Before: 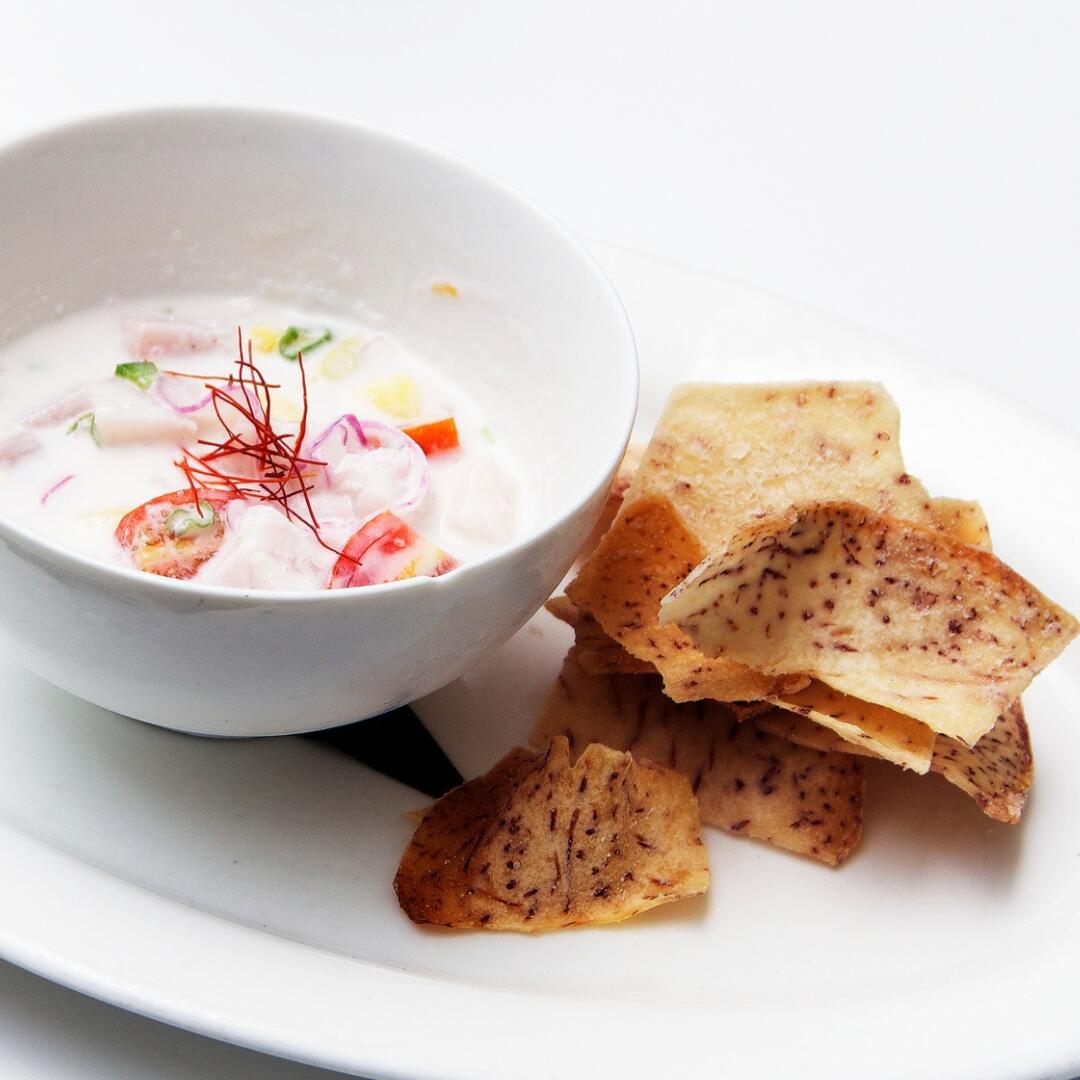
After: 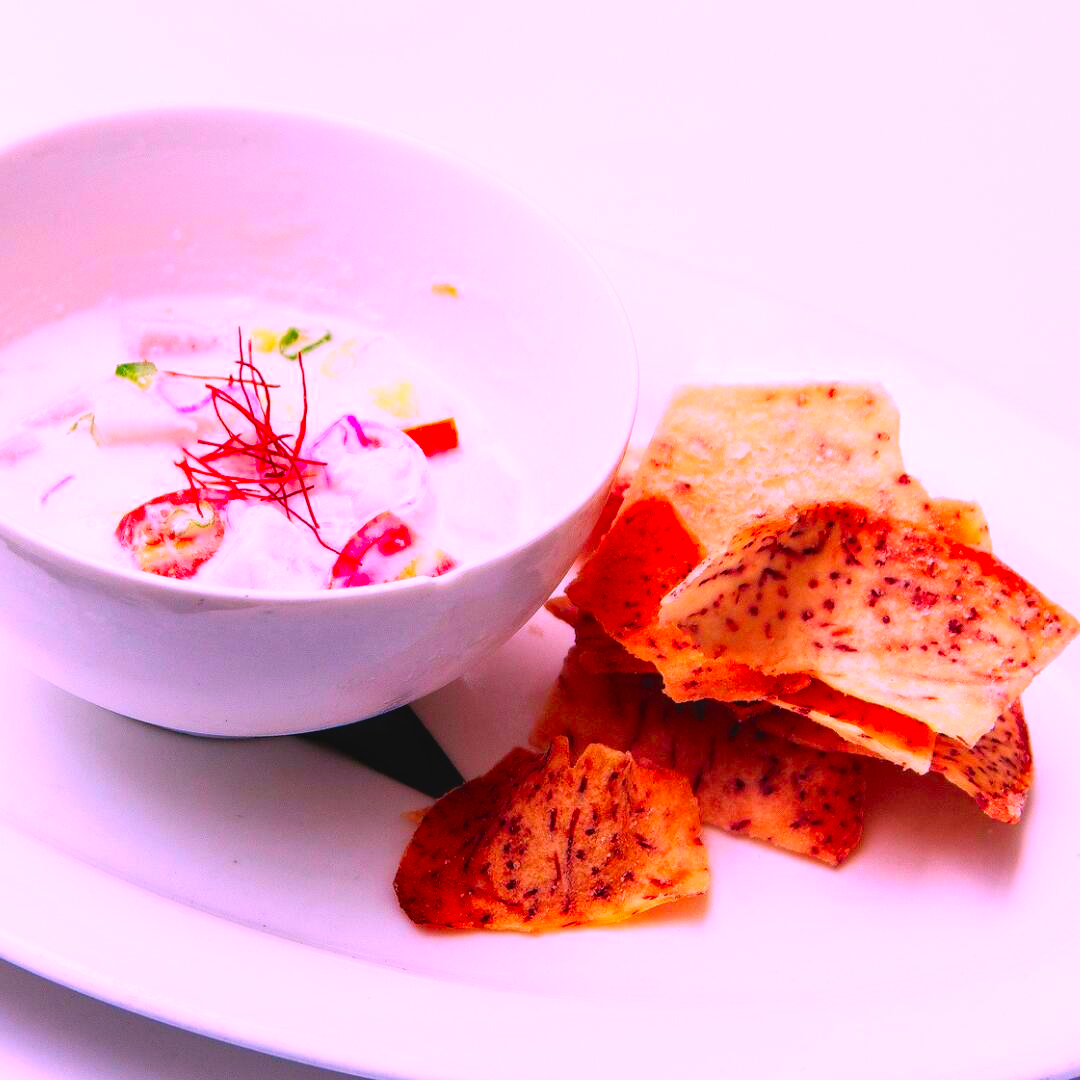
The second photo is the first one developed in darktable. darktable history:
local contrast: detail 110%
color calibration: illuminant as shot in camera, x 0.358, y 0.373, temperature 4628.91 K
shadows and highlights: shadows -30, highlights 30
white balance: red 1.188, blue 1.11
color correction: saturation 1.8
